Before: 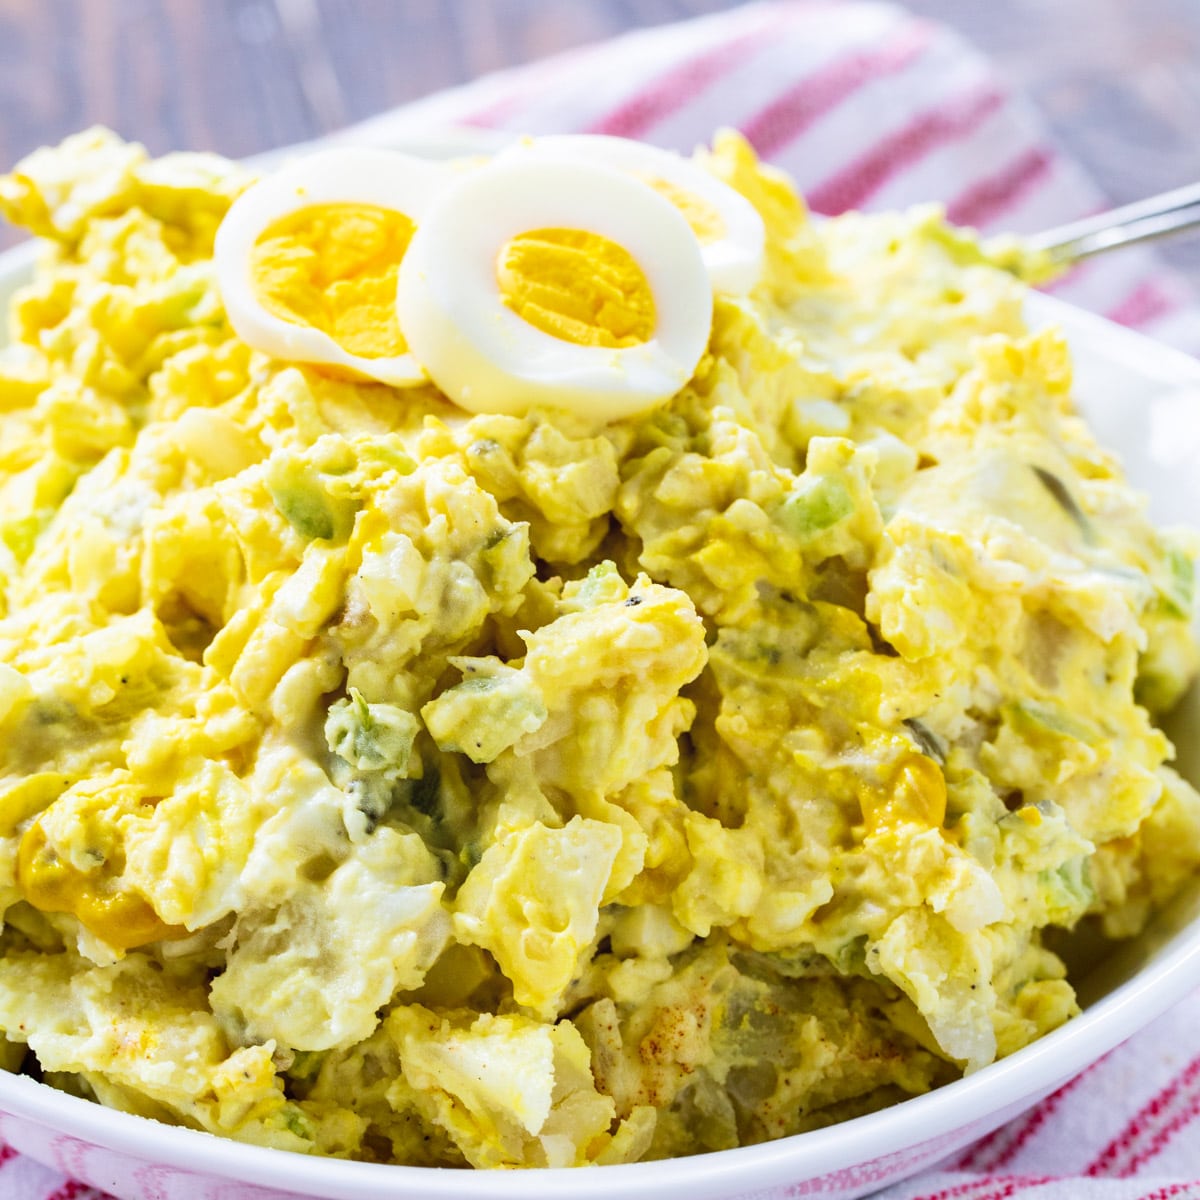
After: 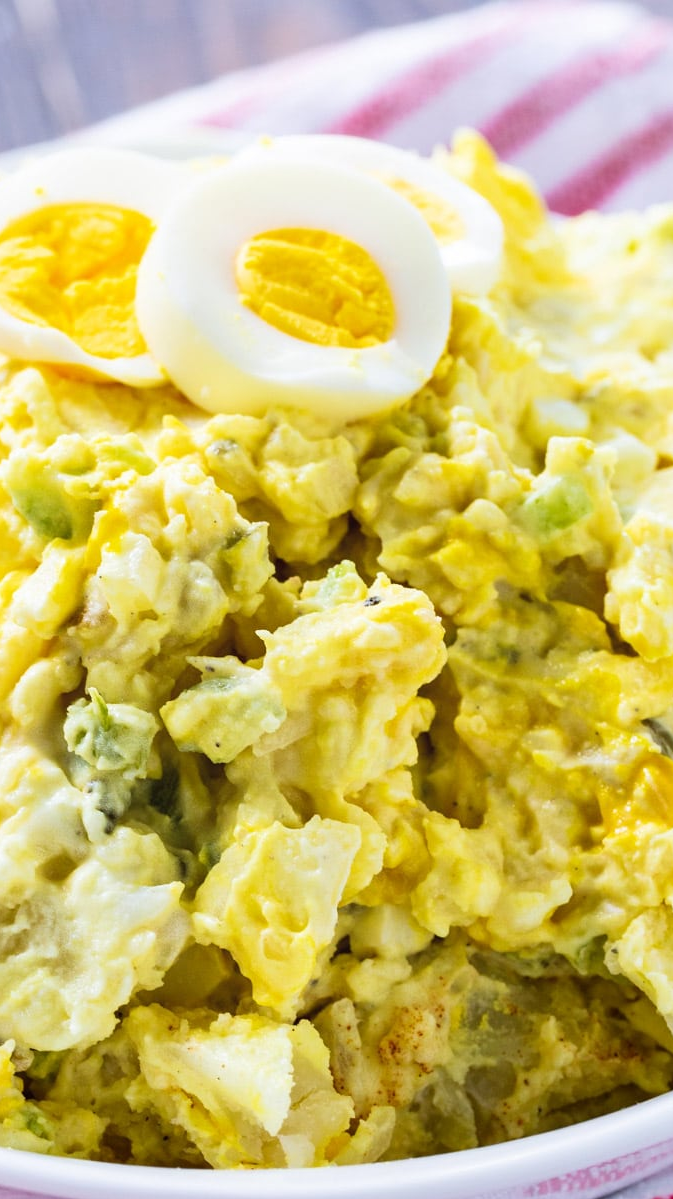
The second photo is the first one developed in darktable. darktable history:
crop: left 21.816%, right 22.019%, bottom 0.013%
tone equalizer: on, module defaults
